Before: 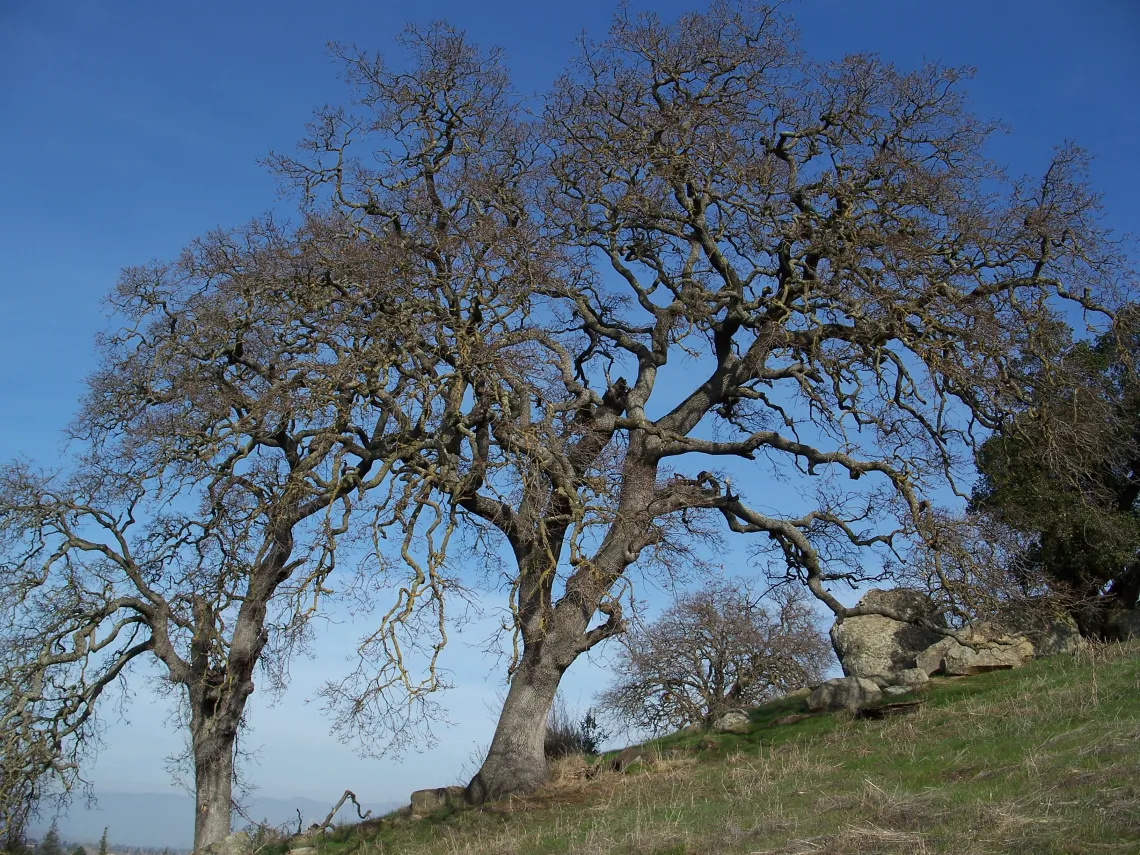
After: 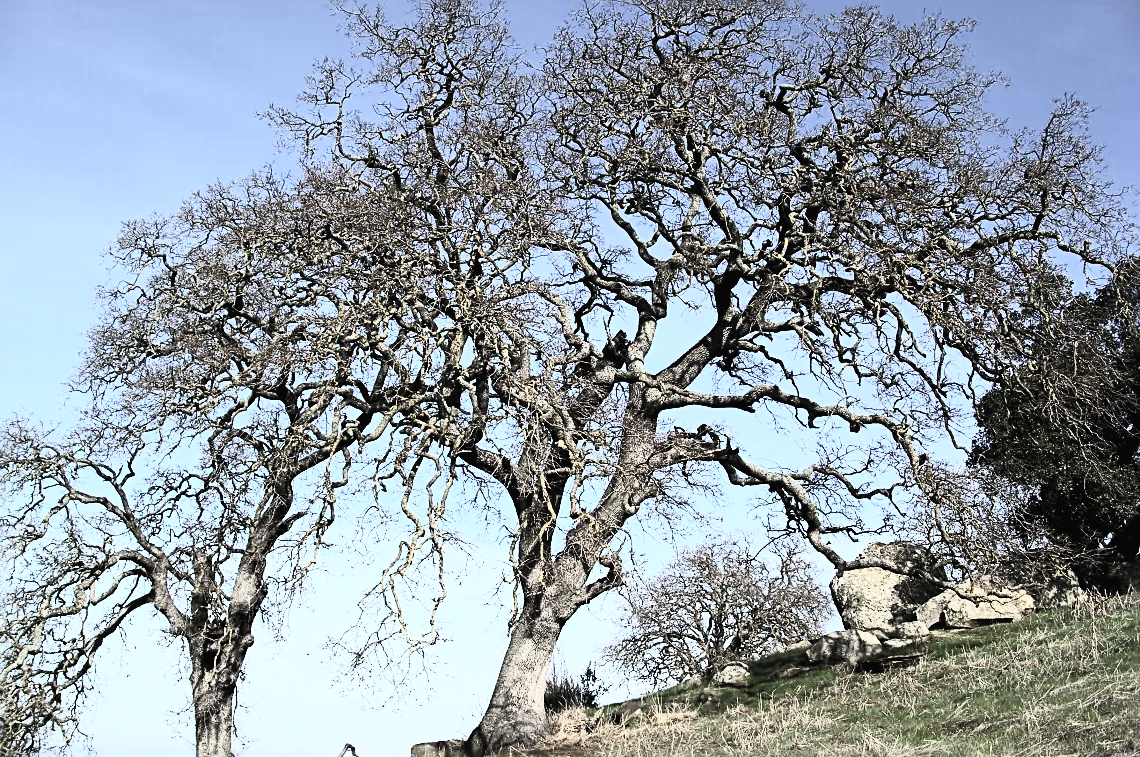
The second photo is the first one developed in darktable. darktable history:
sharpen: radius 2.729
crop and rotate: top 5.559%, bottom 5.829%
exposure: black level correction 0, exposure 0.499 EV, compensate highlight preservation false
filmic rgb: black relative exposure -5.02 EV, white relative exposure 3.96 EV, hardness 2.9, contrast 1.297, color science v6 (2022)
contrast brightness saturation: contrast 0.568, brightness 0.576, saturation -0.346
